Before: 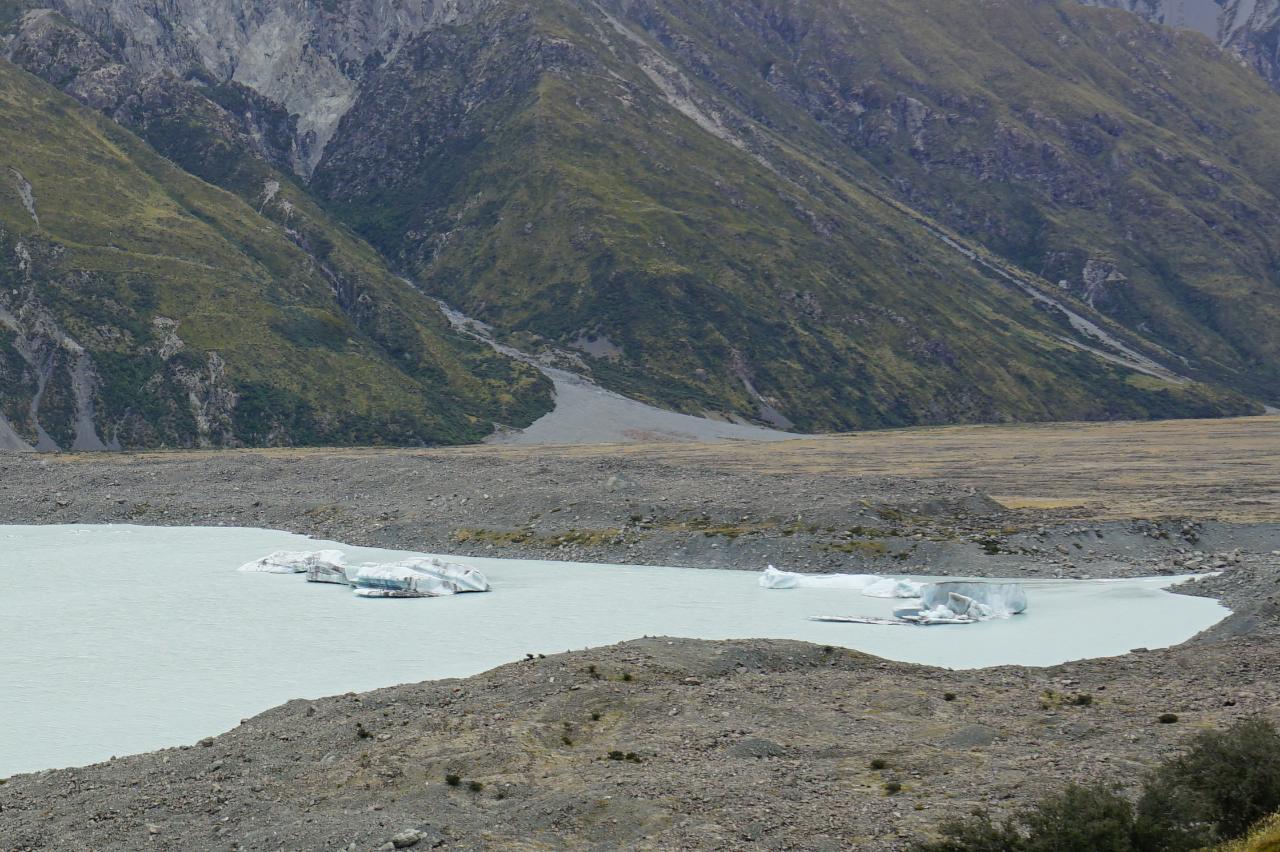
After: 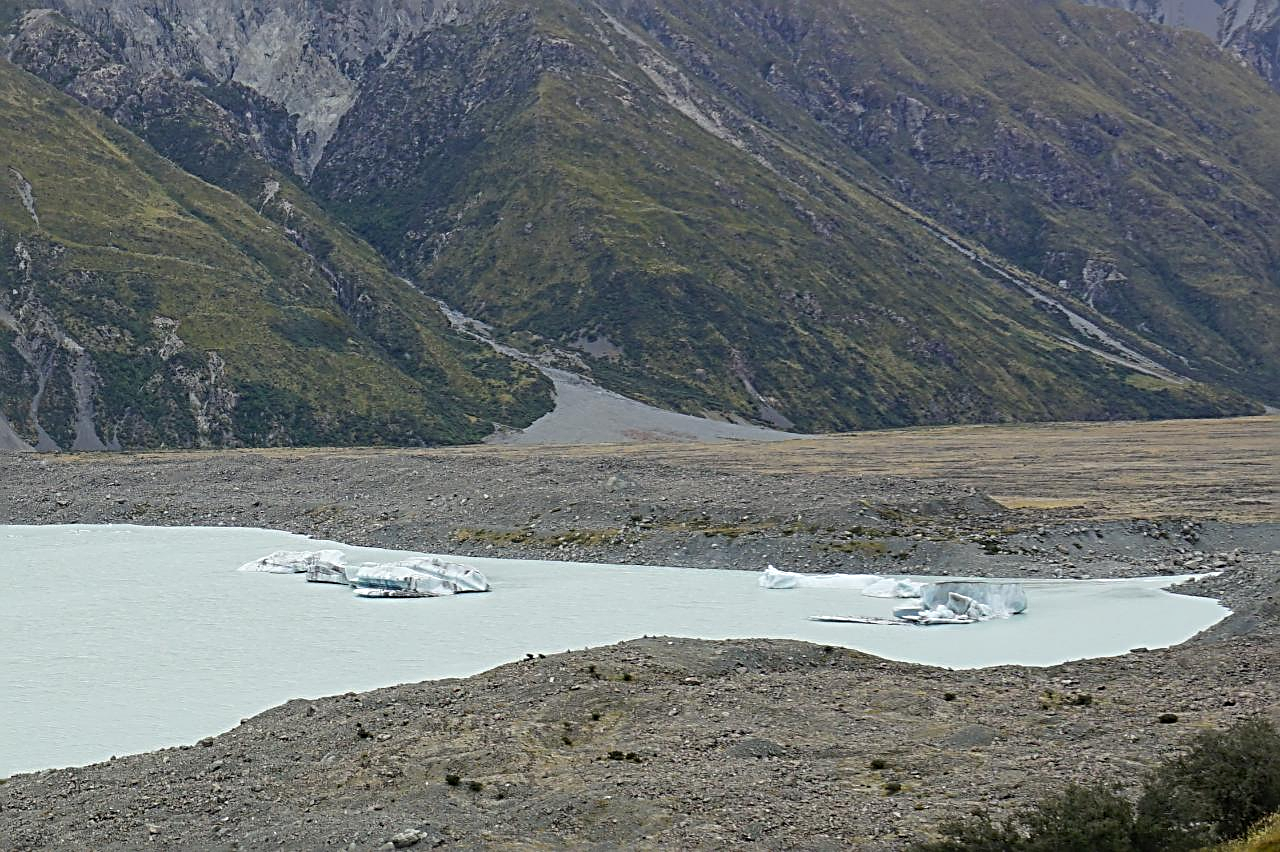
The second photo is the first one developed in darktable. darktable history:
tone equalizer: on, module defaults
sharpen: radius 3.025, amount 0.757
